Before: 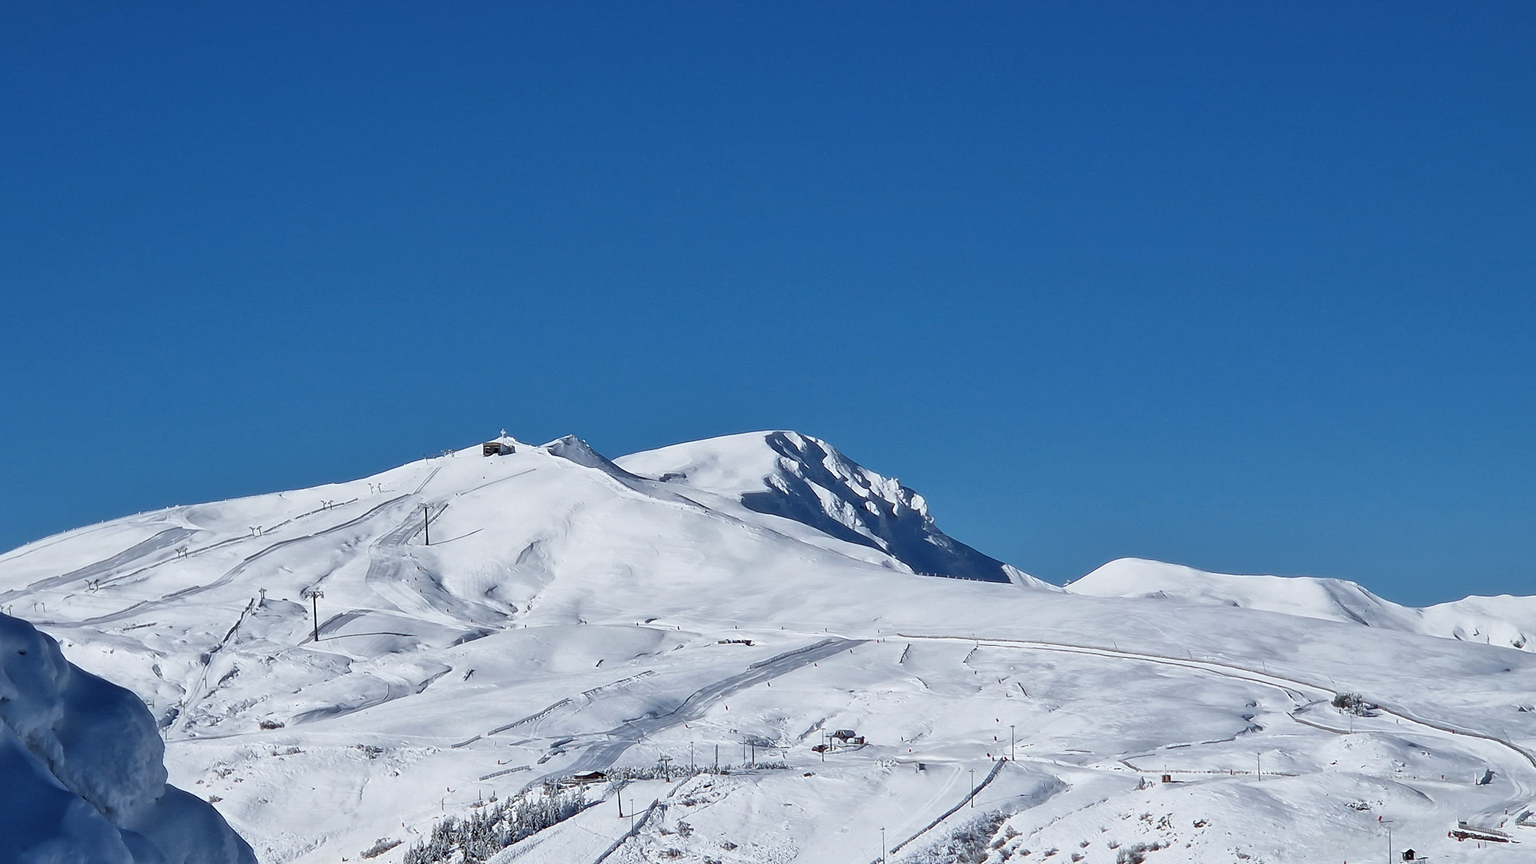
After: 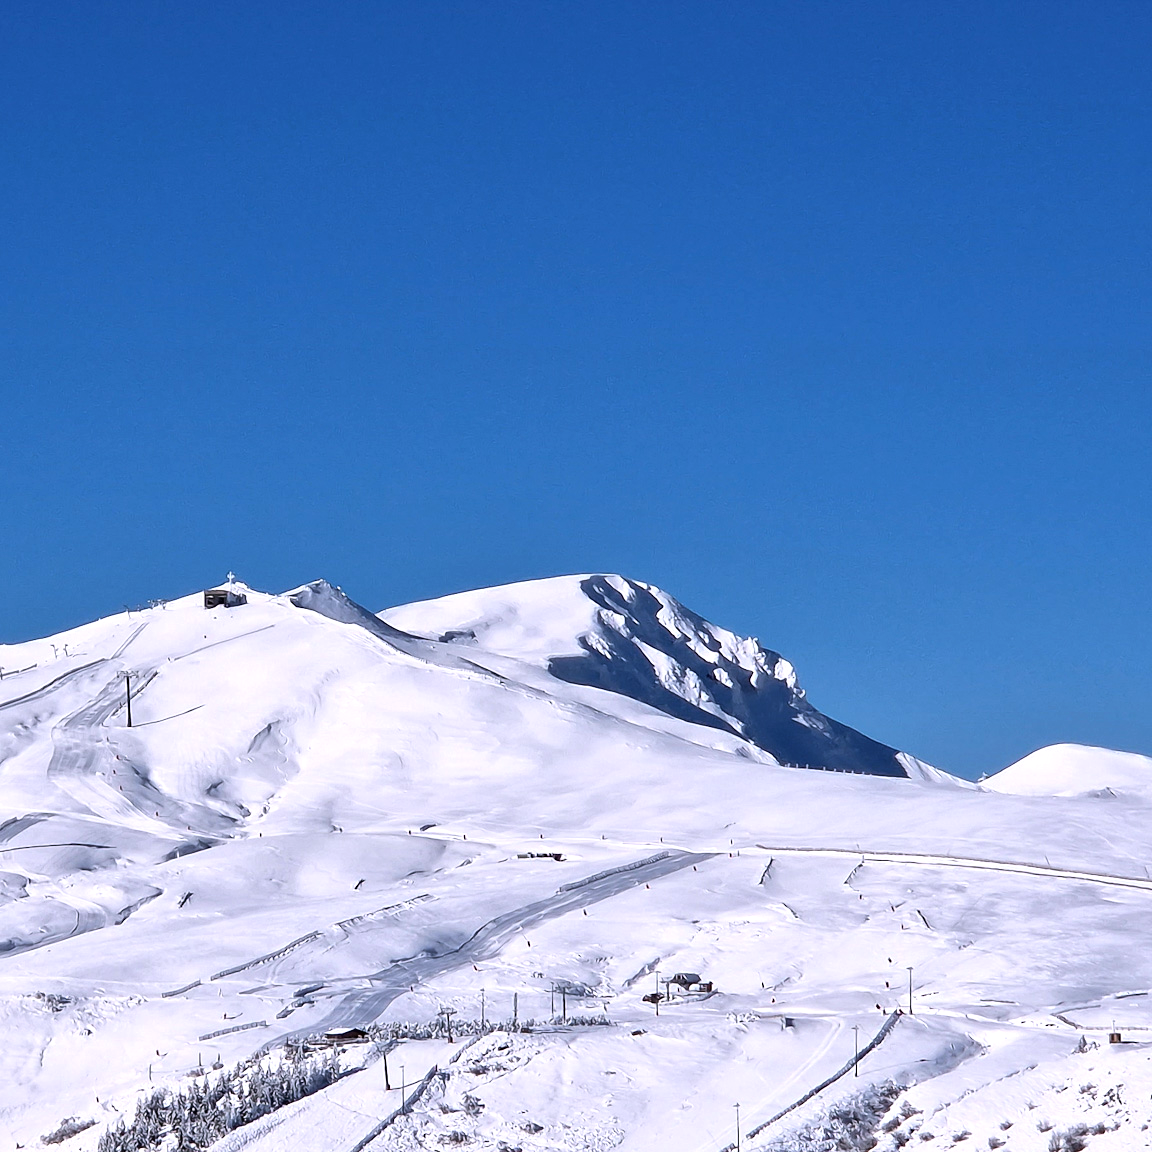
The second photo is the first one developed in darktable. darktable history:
white balance: red 1.05, blue 1.072
tone equalizer: -8 EV -0.417 EV, -7 EV -0.389 EV, -6 EV -0.333 EV, -5 EV -0.222 EV, -3 EV 0.222 EV, -2 EV 0.333 EV, -1 EV 0.389 EV, +0 EV 0.417 EV, edges refinement/feathering 500, mask exposure compensation -1.57 EV, preserve details no
crop: left 21.496%, right 22.254%
sharpen: radius 2.883, amount 0.868, threshold 47.523
